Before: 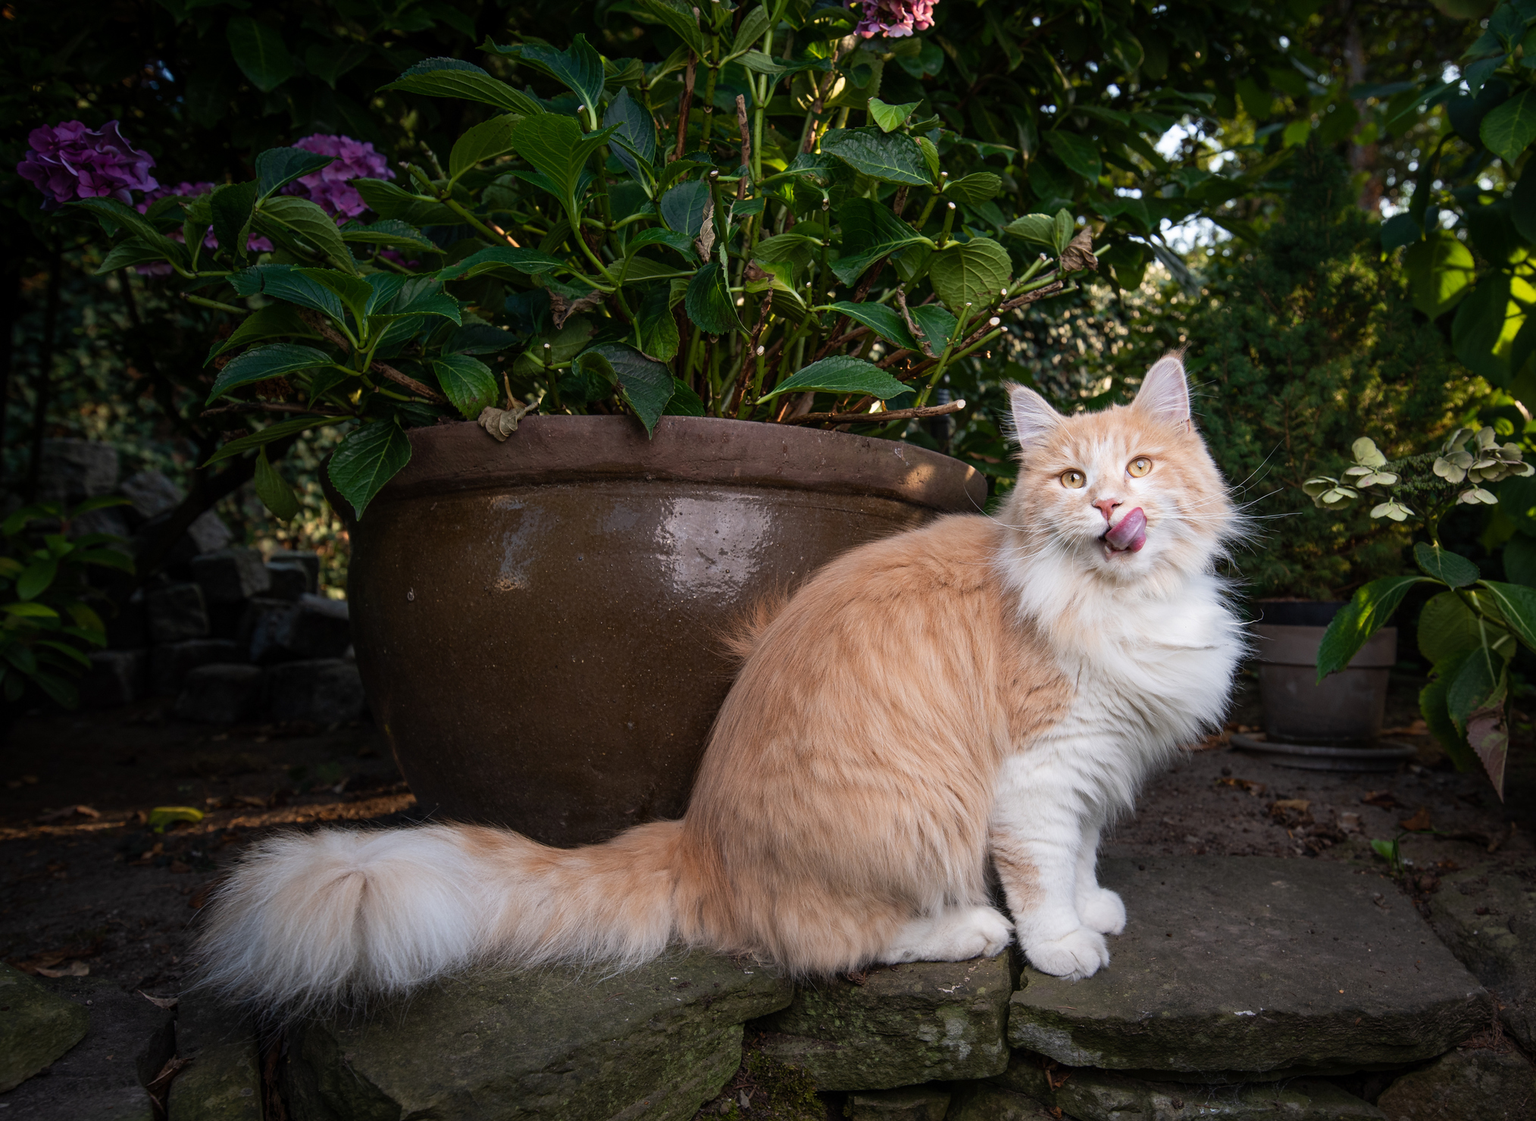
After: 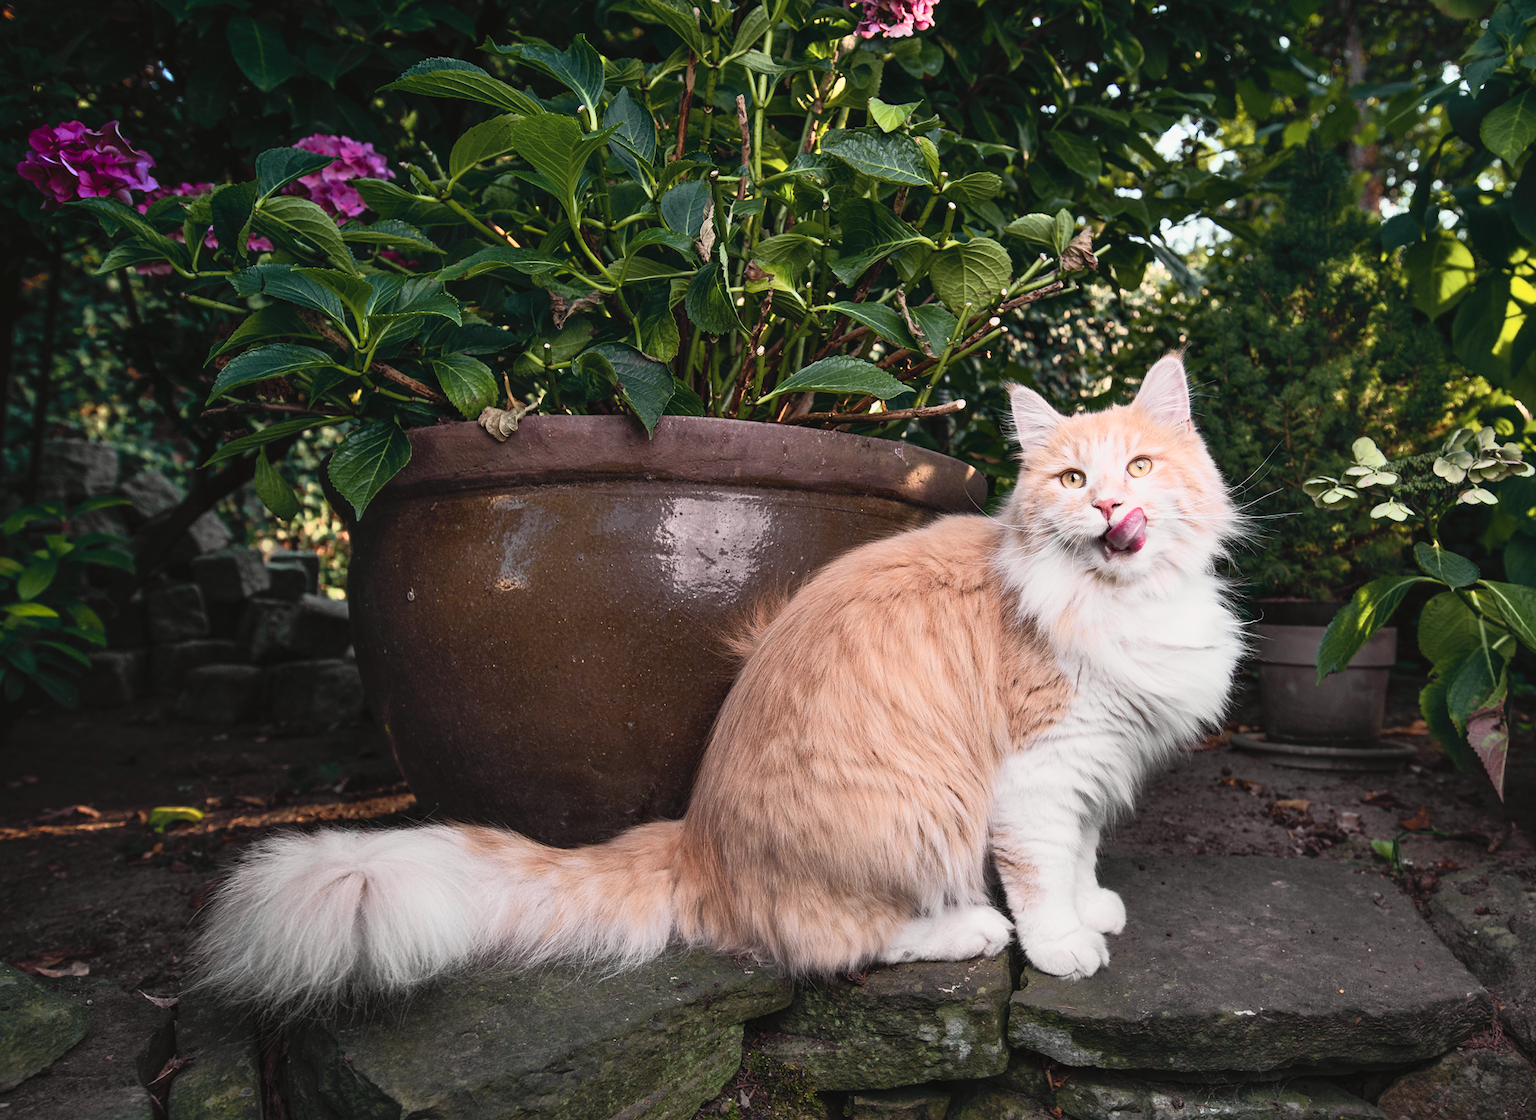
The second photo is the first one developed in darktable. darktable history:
tone curve: curves: ch0 [(0, 0.026) (0.172, 0.194) (0.398, 0.437) (0.469, 0.544) (0.612, 0.741) (0.845, 0.926) (1, 0.968)]; ch1 [(0, 0) (0.437, 0.453) (0.472, 0.467) (0.502, 0.502) (0.531, 0.537) (0.574, 0.583) (0.617, 0.64) (0.699, 0.749) (0.859, 0.919) (1, 1)]; ch2 [(0, 0) (0.33, 0.301) (0.421, 0.443) (0.476, 0.502) (0.511, 0.504) (0.553, 0.55) (0.595, 0.586) (0.664, 0.664) (1, 1)], color space Lab, independent channels, preserve colors none
shadows and highlights: soften with gaussian
